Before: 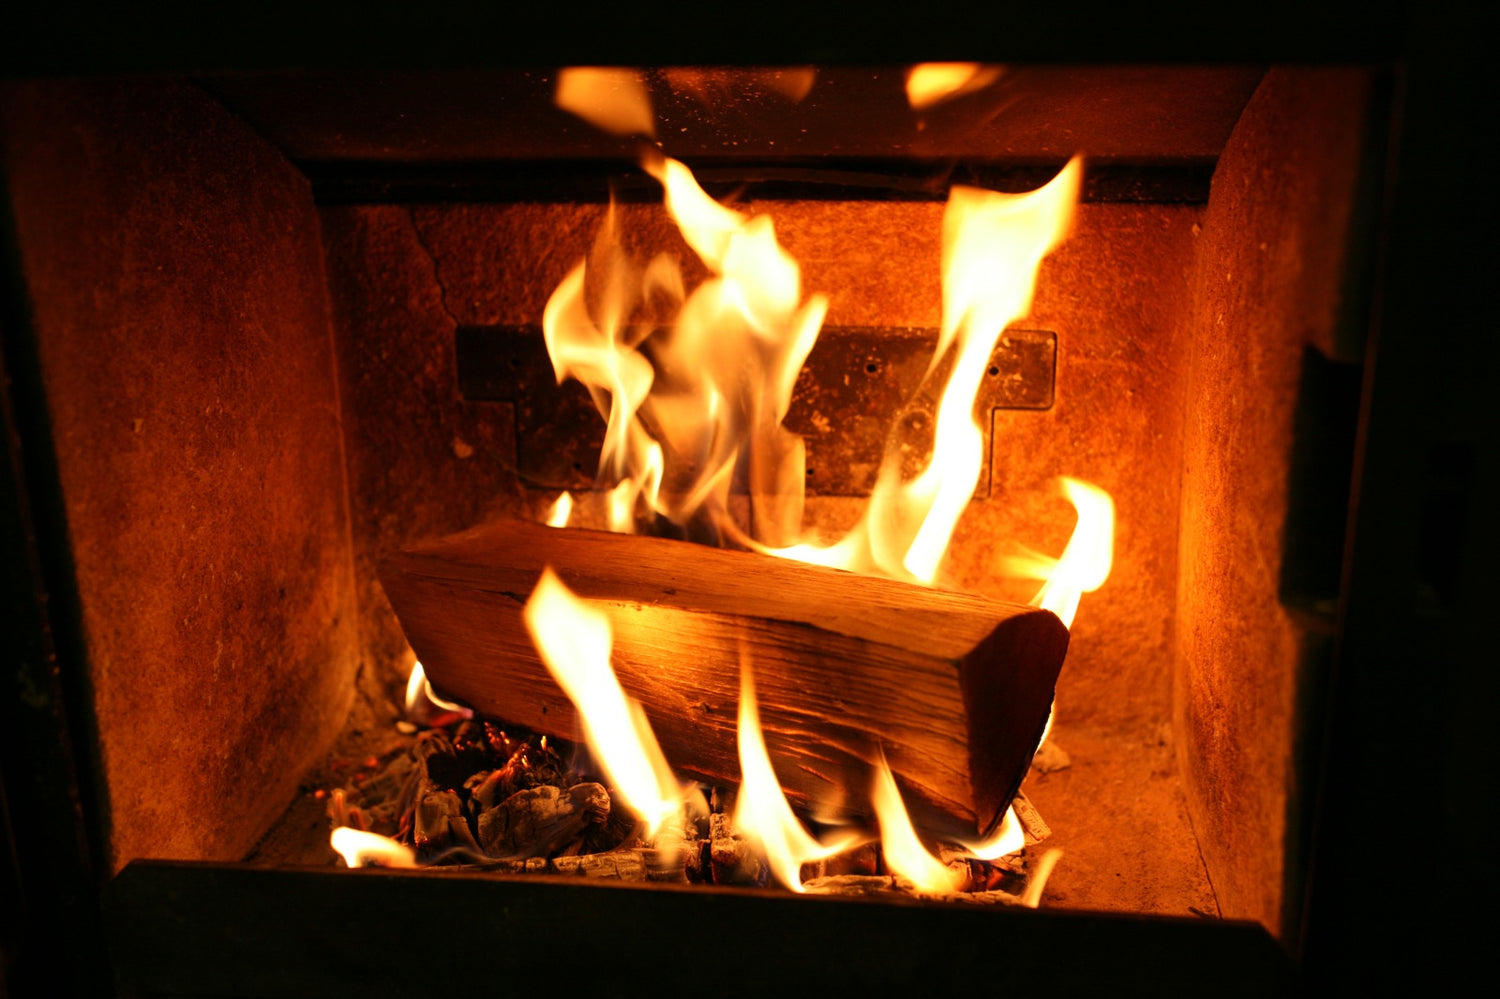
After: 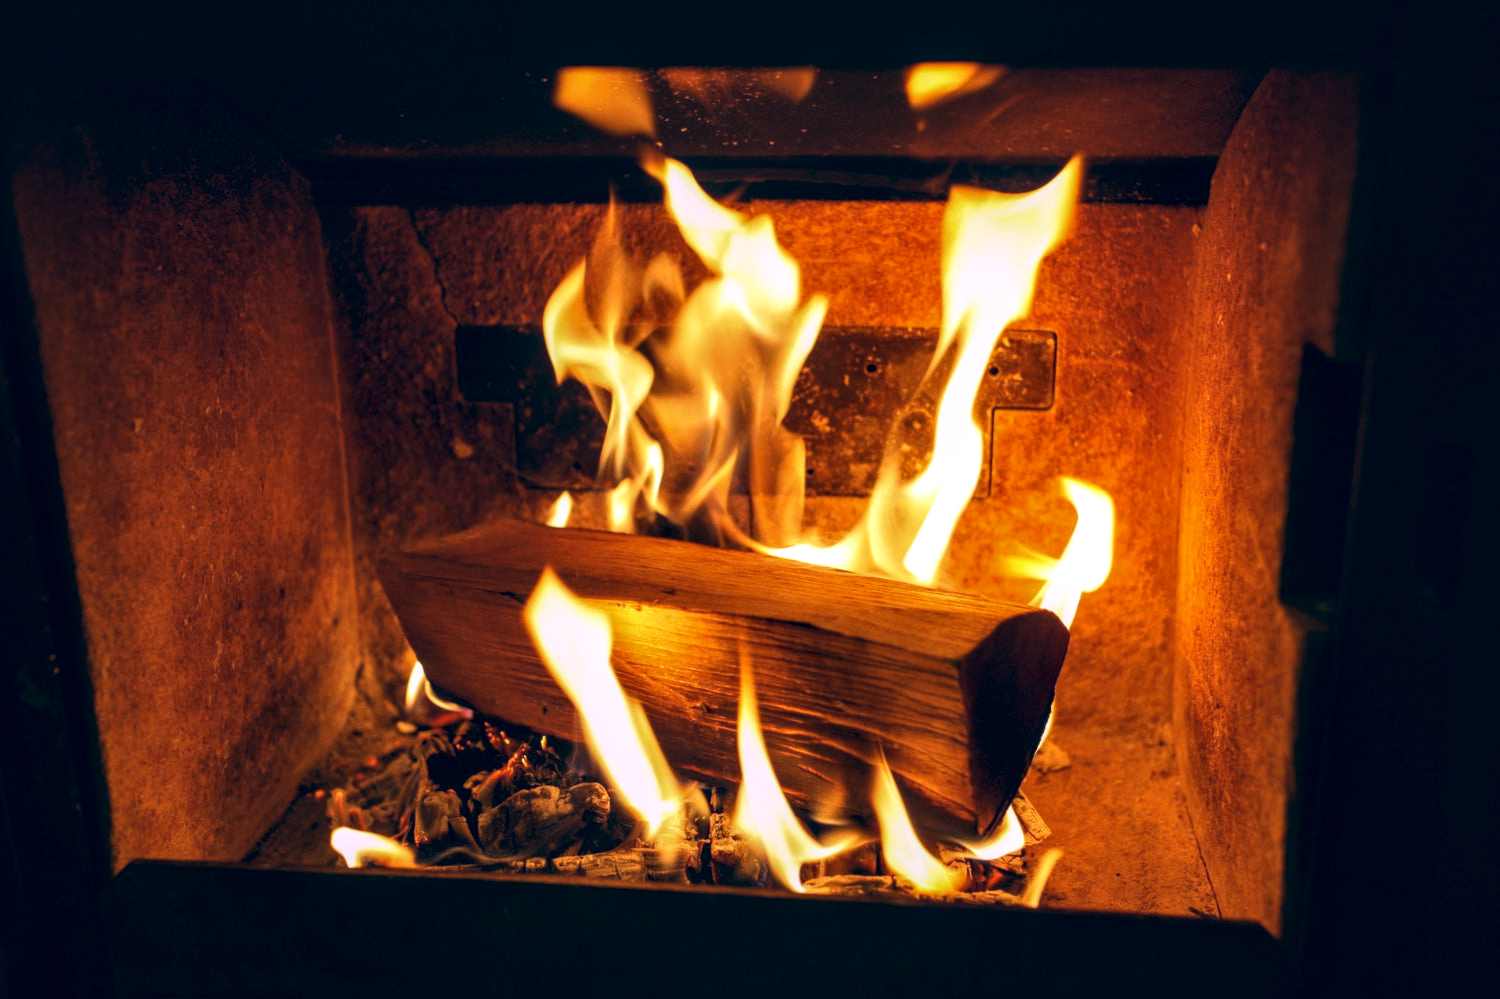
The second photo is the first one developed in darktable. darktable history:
exposure: exposure -0.04 EV, compensate highlight preservation false
white balance: red 0.948, green 1.02, blue 1.176
color correction: highlights a* 10.32, highlights b* 14.66, shadows a* -9.59, shadows b* -15.02
local contrast: detail 130%
